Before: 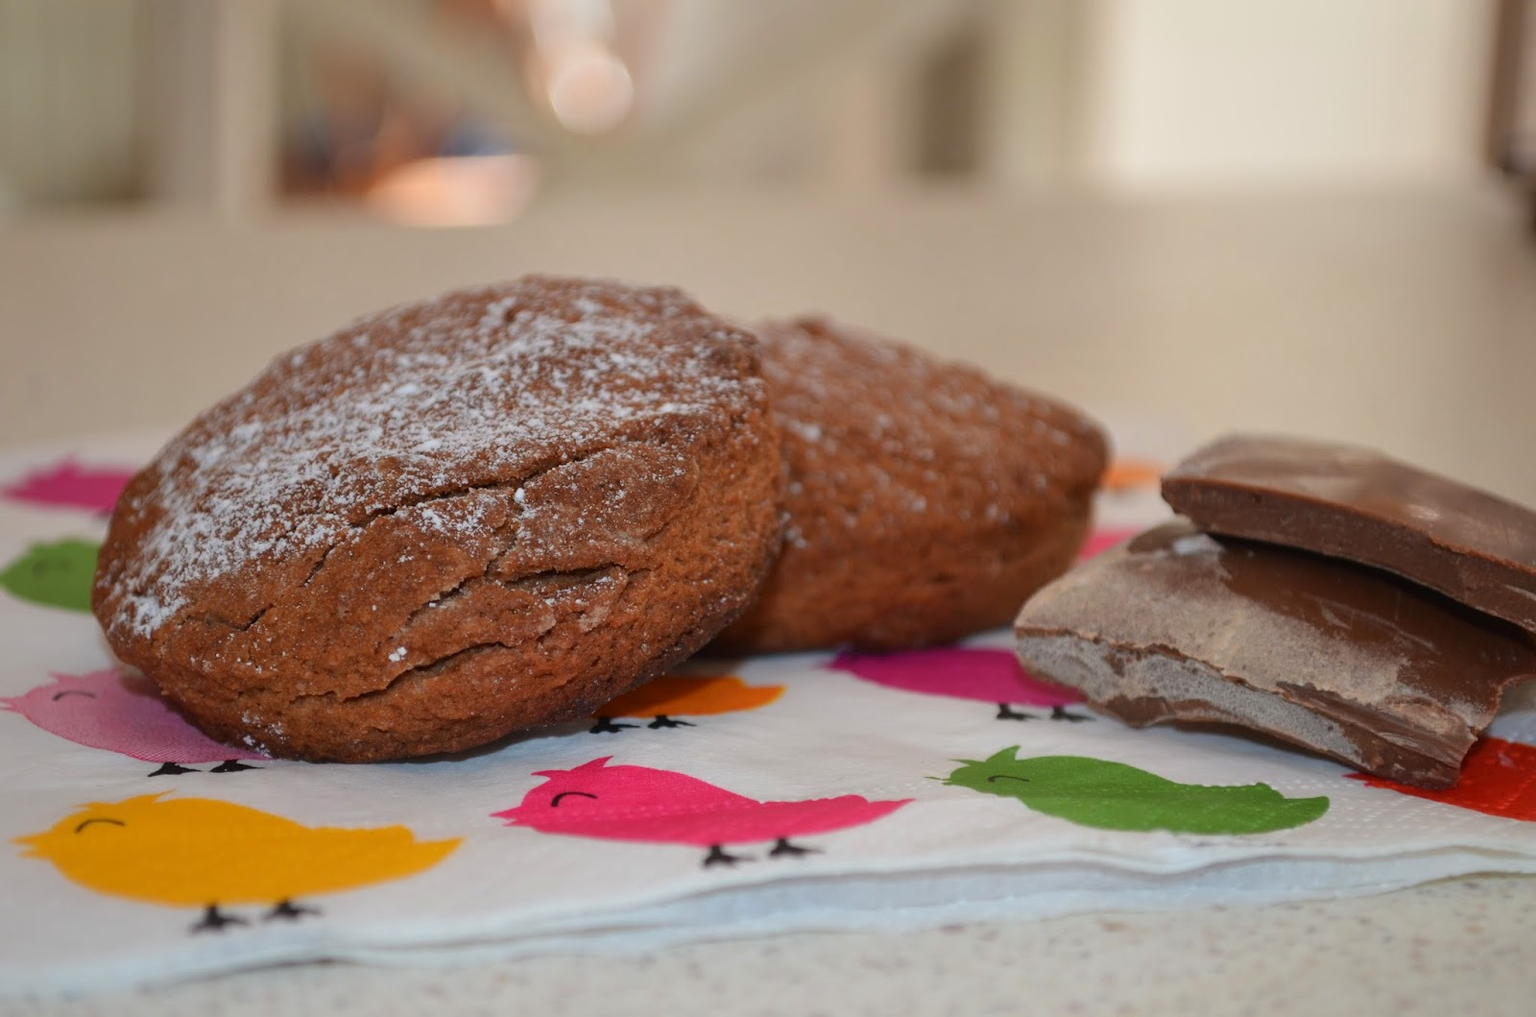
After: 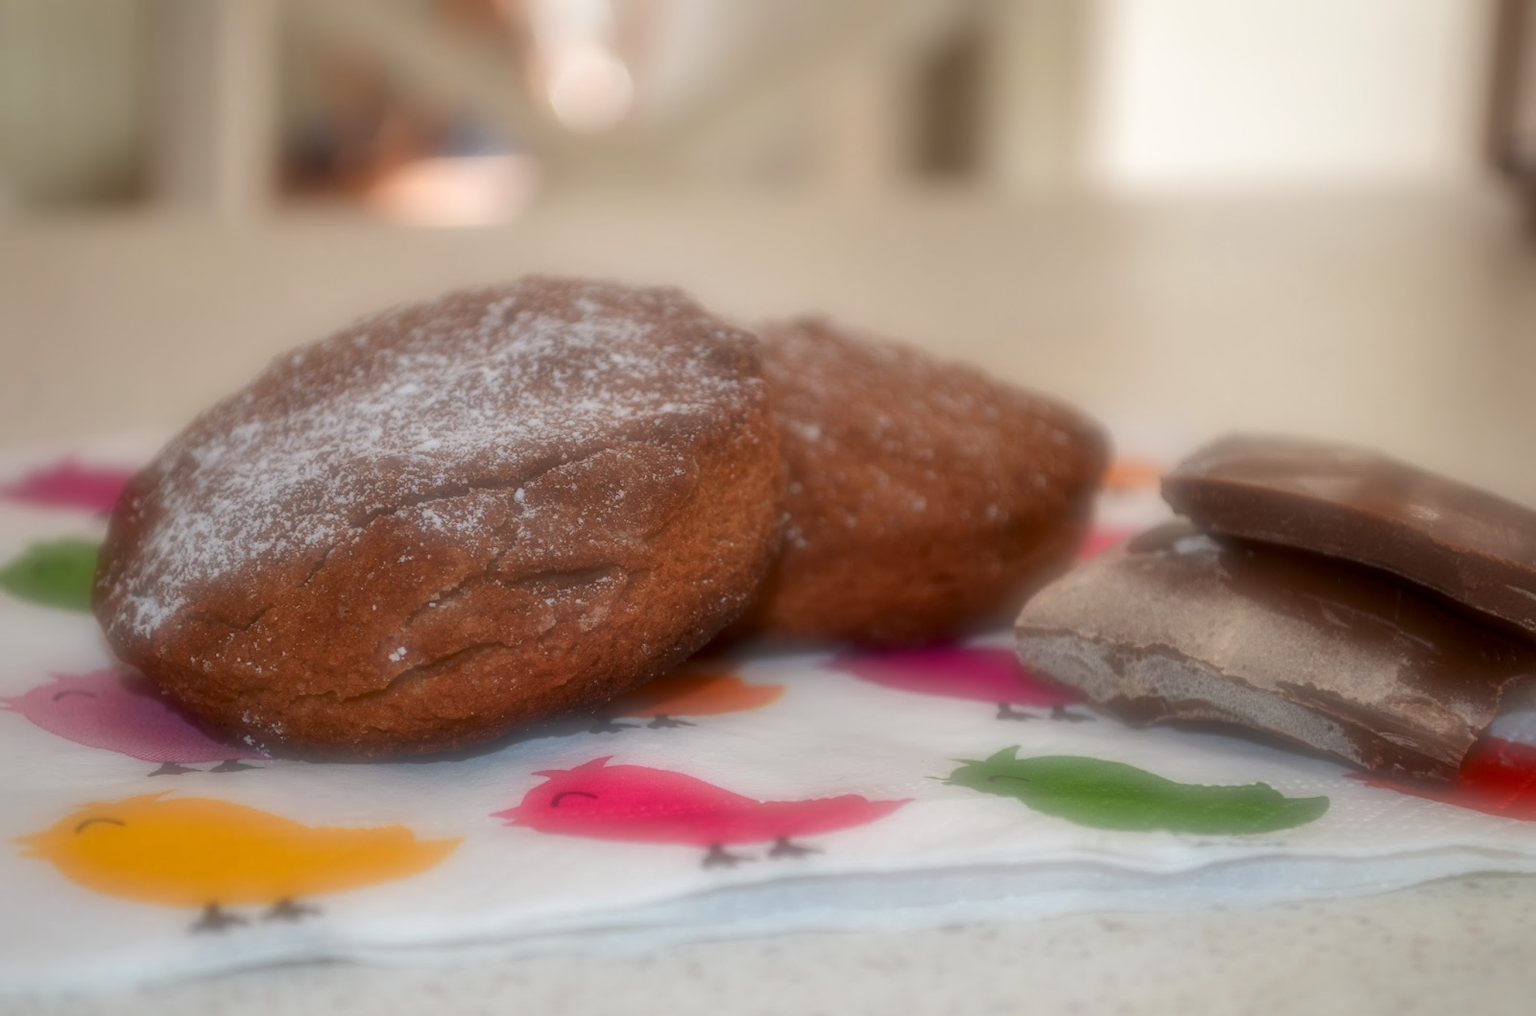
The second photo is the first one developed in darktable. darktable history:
local contrast: detail 142%
soften: on, module defaults
